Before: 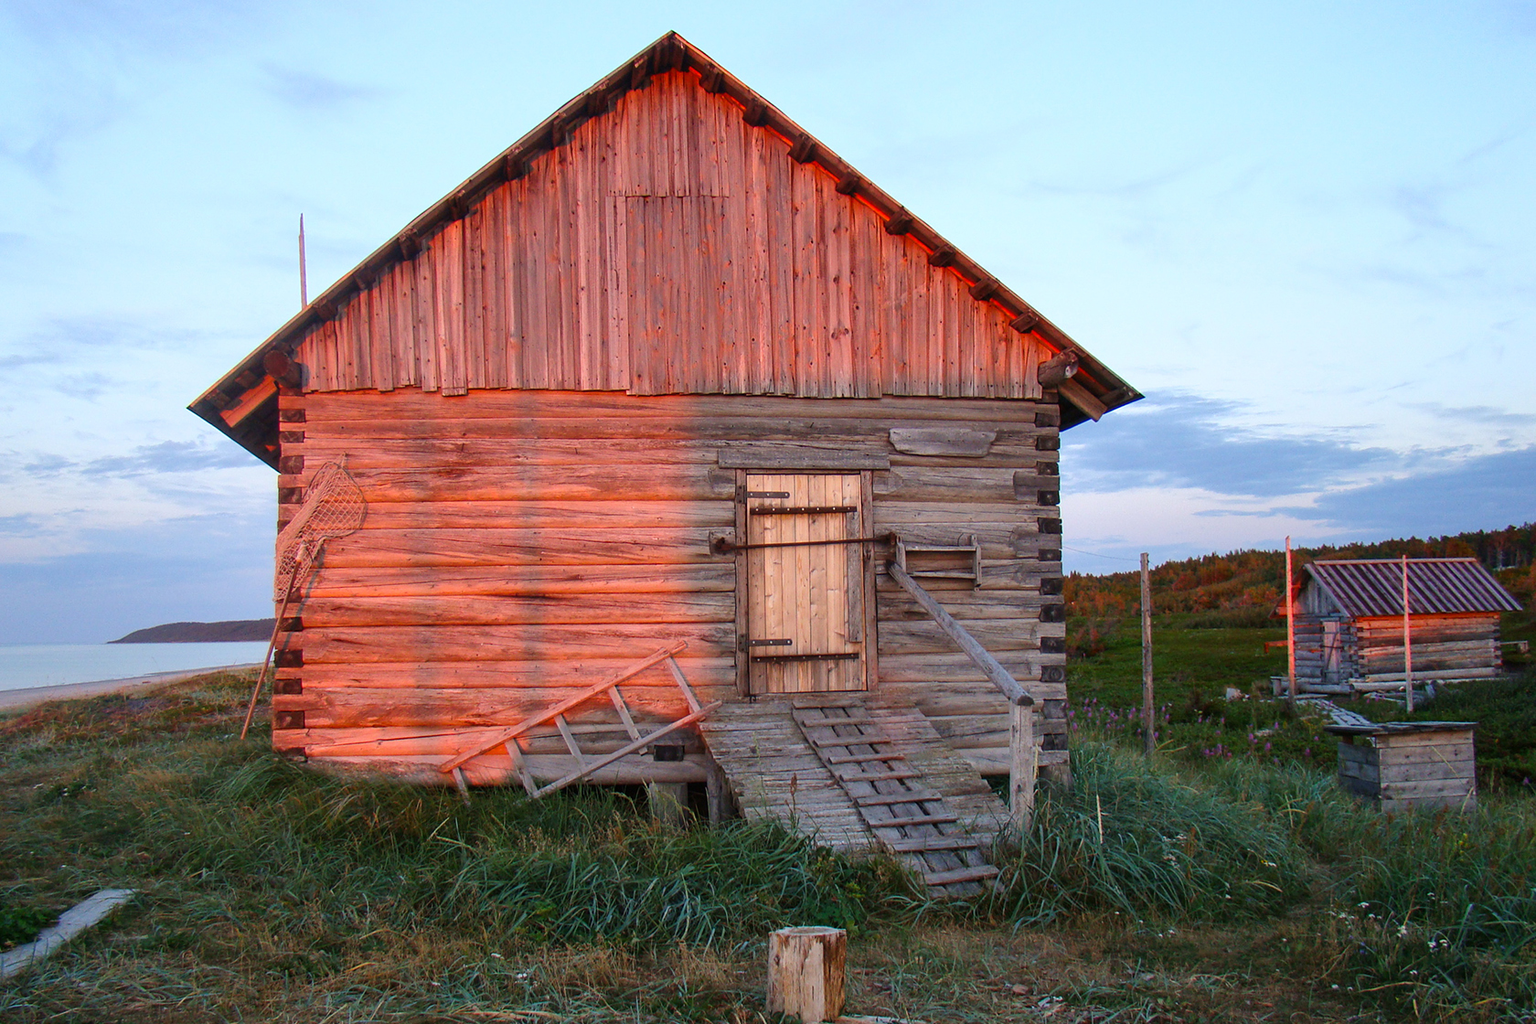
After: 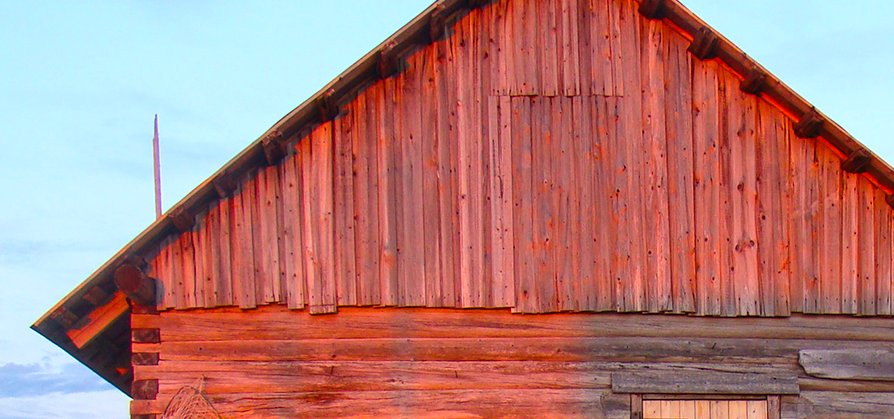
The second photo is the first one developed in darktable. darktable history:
crop: left 10.375%, top 10.634%, right 36.39%, bottom 51.915%
color balance rgb: perceptual saturation grading › global saturation 19.425%, global vibrance 20%
